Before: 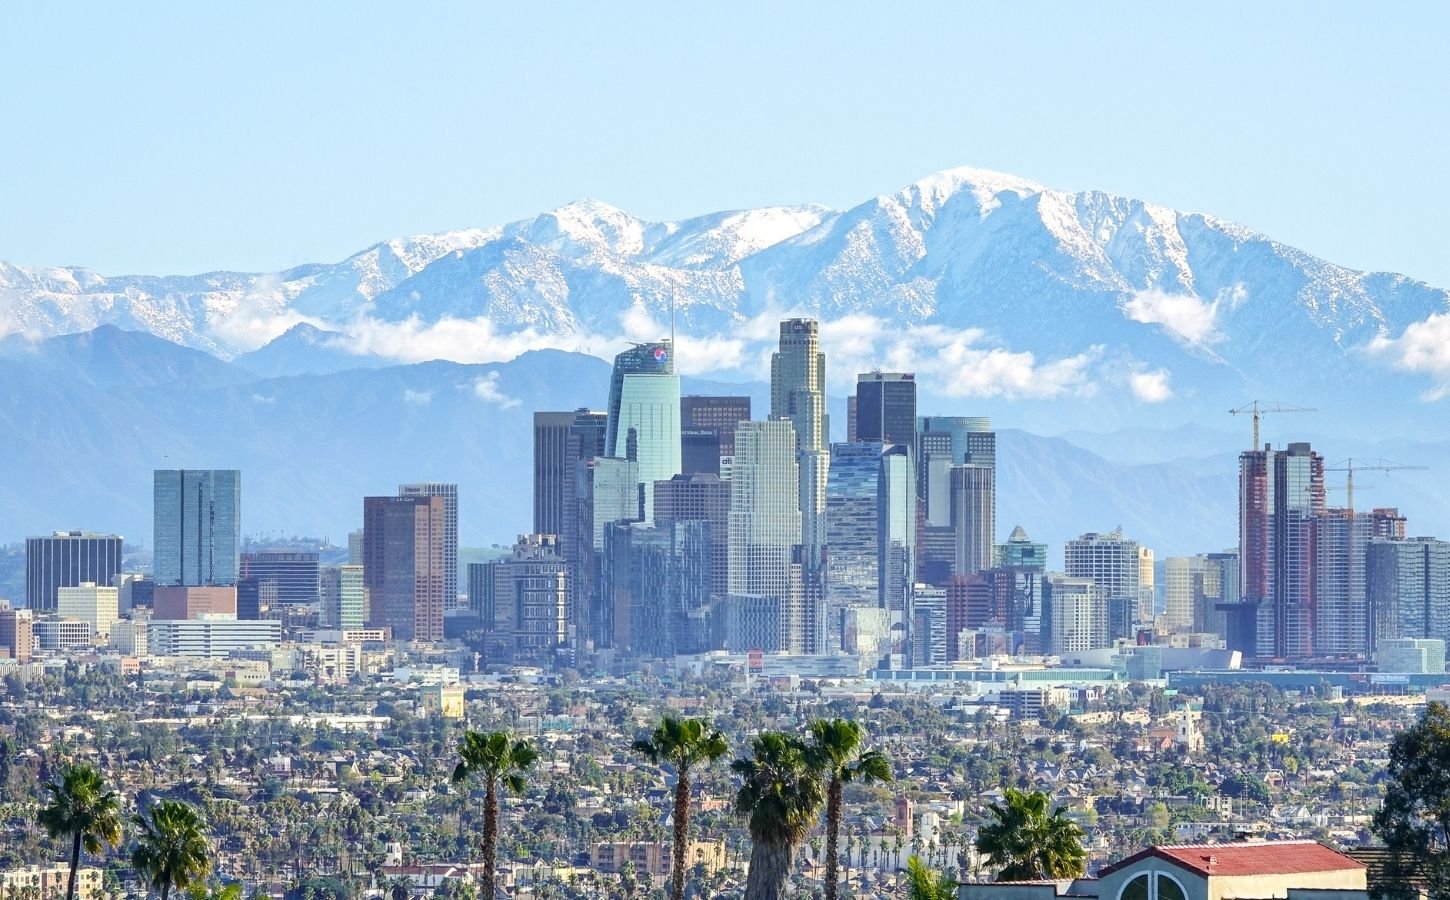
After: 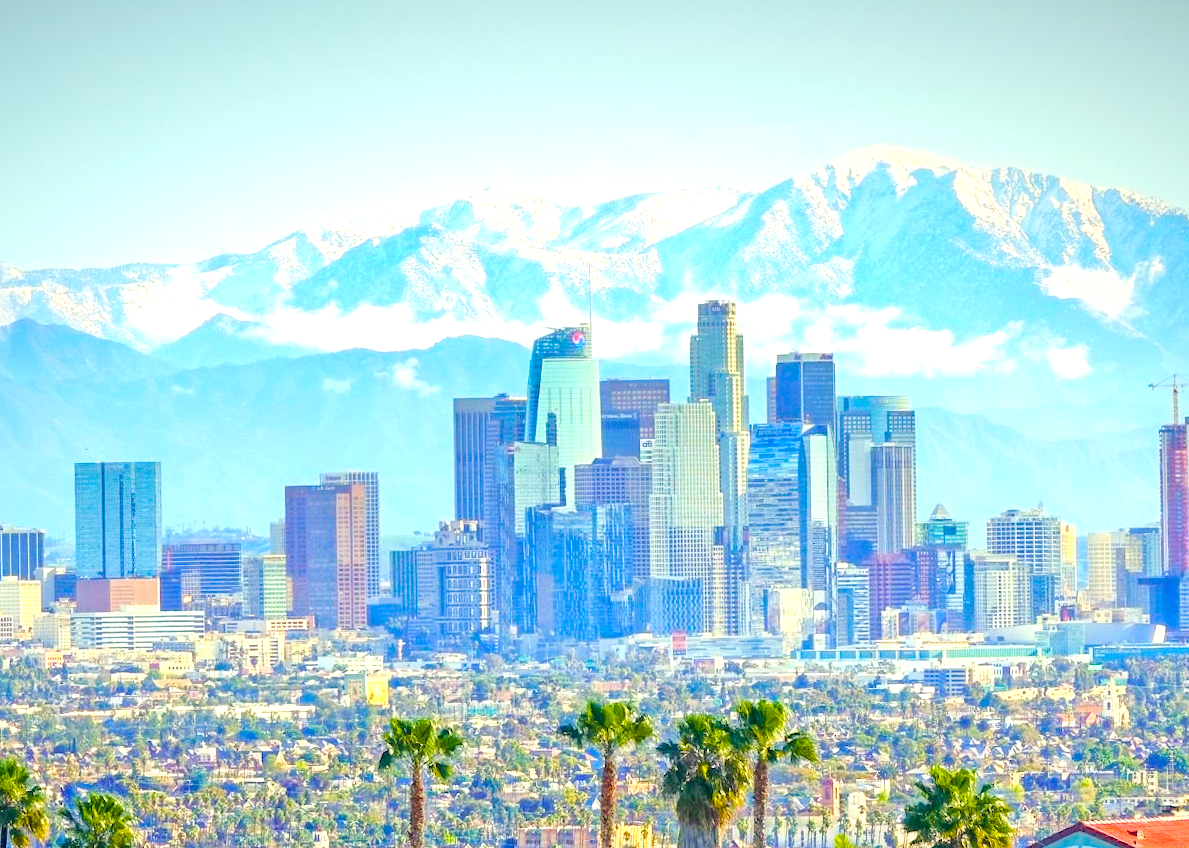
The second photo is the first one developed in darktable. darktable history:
crop and rotate: angle 1°, left 4.281%, top 0.642%, right 11.383%, bottom 2.486%
vignetting: fall-off start 97.52%, fall-off radius 100%, brightness -0.574, saturation 0, center (-0.027, 0.404), width/height ratio 1.368, unbound false
tone equalizer: -8 EV -0.002 EV, -7 EV 0.005 EV, -6 EV -0.008 EV, -5 EV 0.007 EV, -4 EV -0.042 EV, -3 EV -0.233 EV, -2 EV -0.662 EV, -1 EV -0.983 EV, +0 EV -0.969 EV, smoothing diameter 2%, edges refinement/feathering 20, mask exposure compensation -1.57 EV, filter diffusion 5
white balance: red 1.029, blue 0.92
exposure: black level correction 0, exposure 1.2 EV, compensate exposure bias true, compensate highlight preservation false
color balance rgb: linear chroma grading › shadows 10%, linear chroma grading › highlights 10%, linear chroma grading › global chroma 15%, linear chroma grading › mid-tones 15%, perceptual saturation grading › global saturation 40%, perceptual saturation grading › highlights -25%, perceptual saturation grading › mid-tones 35%, perceptual saturation grading › shadows 35%, perceptual brilliance grading › global brilliance 11.29%, global vibrance 11.29%
contrast brightness saturation: brightness 0.15
